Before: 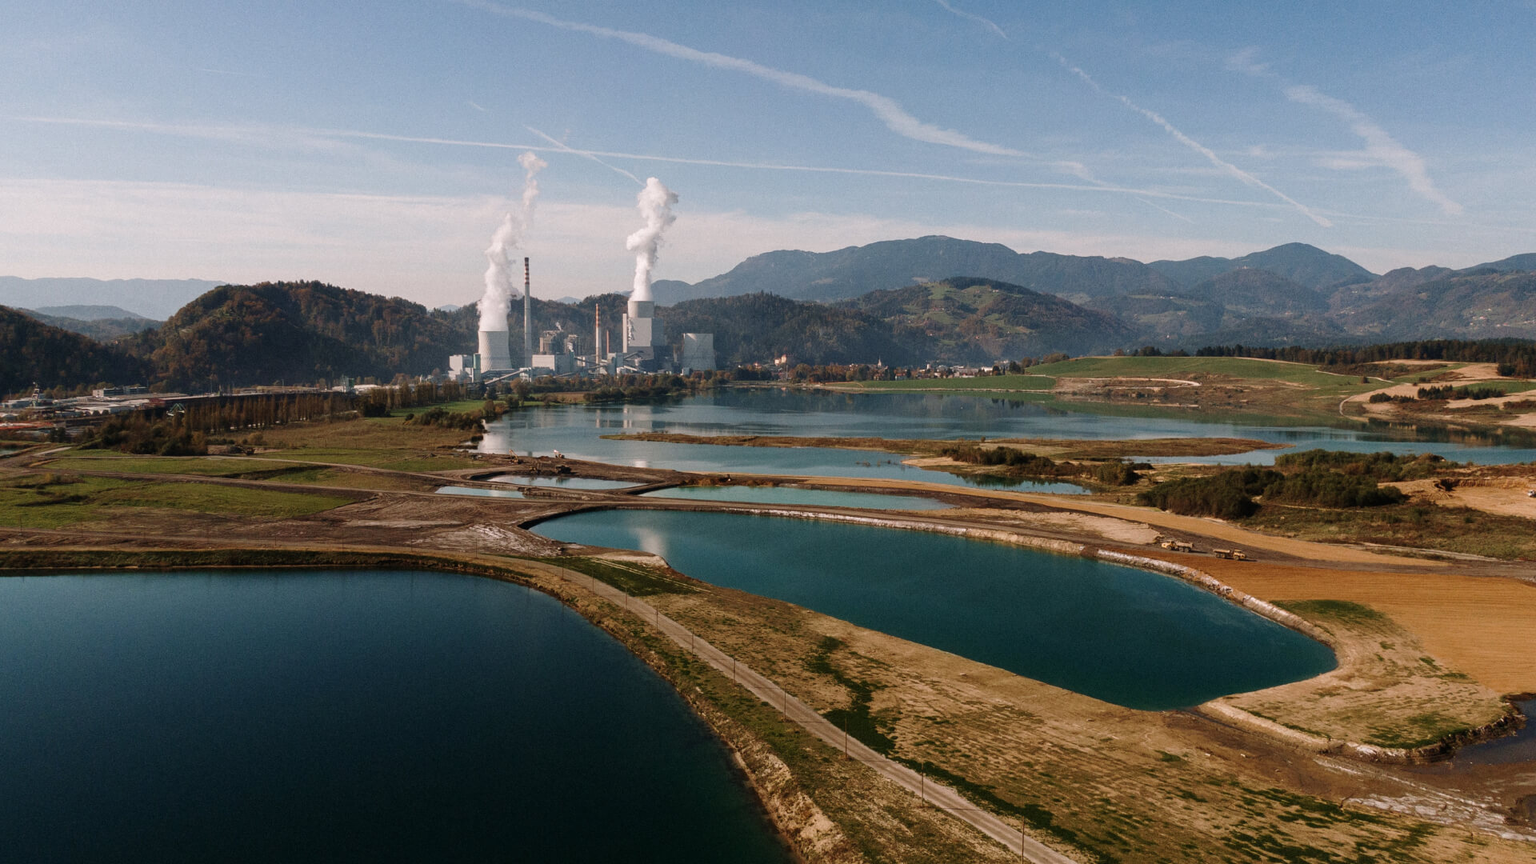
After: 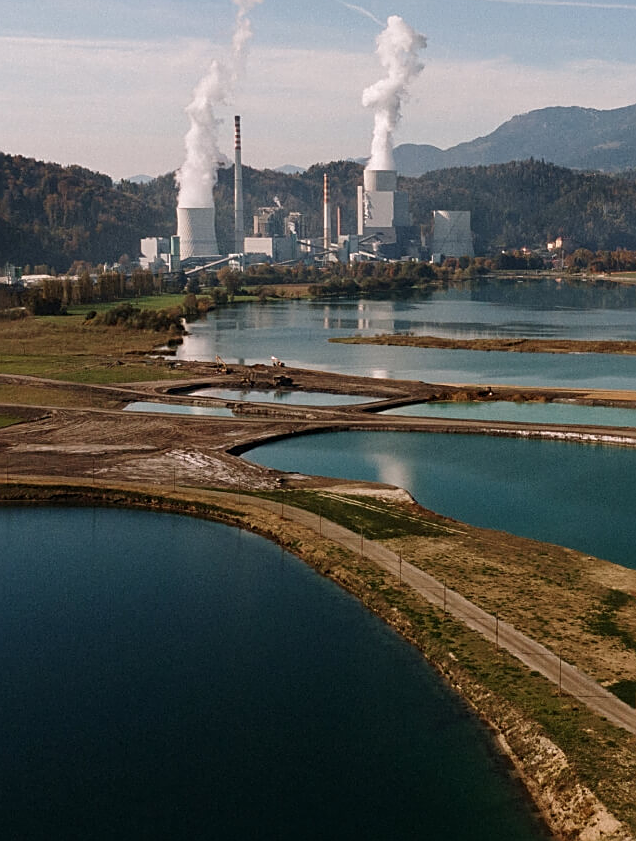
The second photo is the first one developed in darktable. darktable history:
crop and rotate: left 21.94%, top 19.081%, right 44.894%, bottom 2.997%
tone equalizer: edges refinement/feathering 500, mask exposure compensation -1.57 EV, preserve details no
sharpen: amount 0.491
